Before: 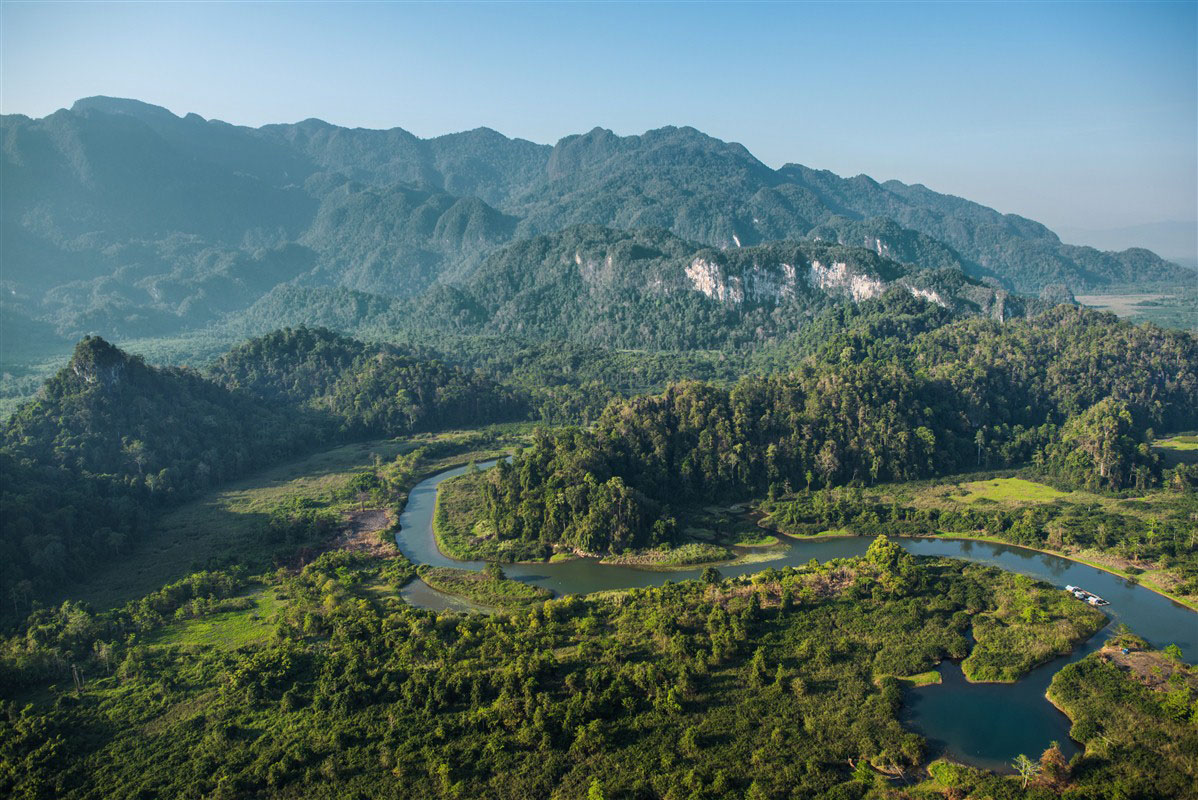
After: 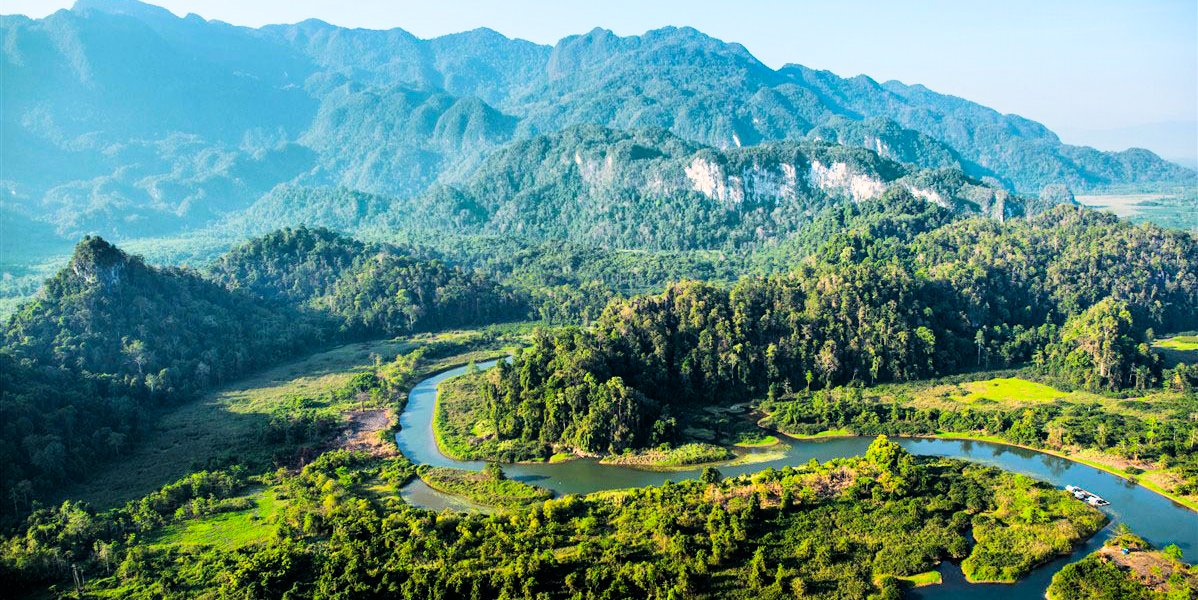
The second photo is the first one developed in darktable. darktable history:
filmic rgb: black relative exposure -5 EV, white relative exposure 3.5 EV, hardness 3.19, contrast 1.4, highlights saturation mix -30%
contrast brightness saturation: saturation 0.5
exposure: black level correction 0.001, exposure 1 EV, compensate highlight preservation false
crop and rotate: top 12.5%, bottom 12.5%
